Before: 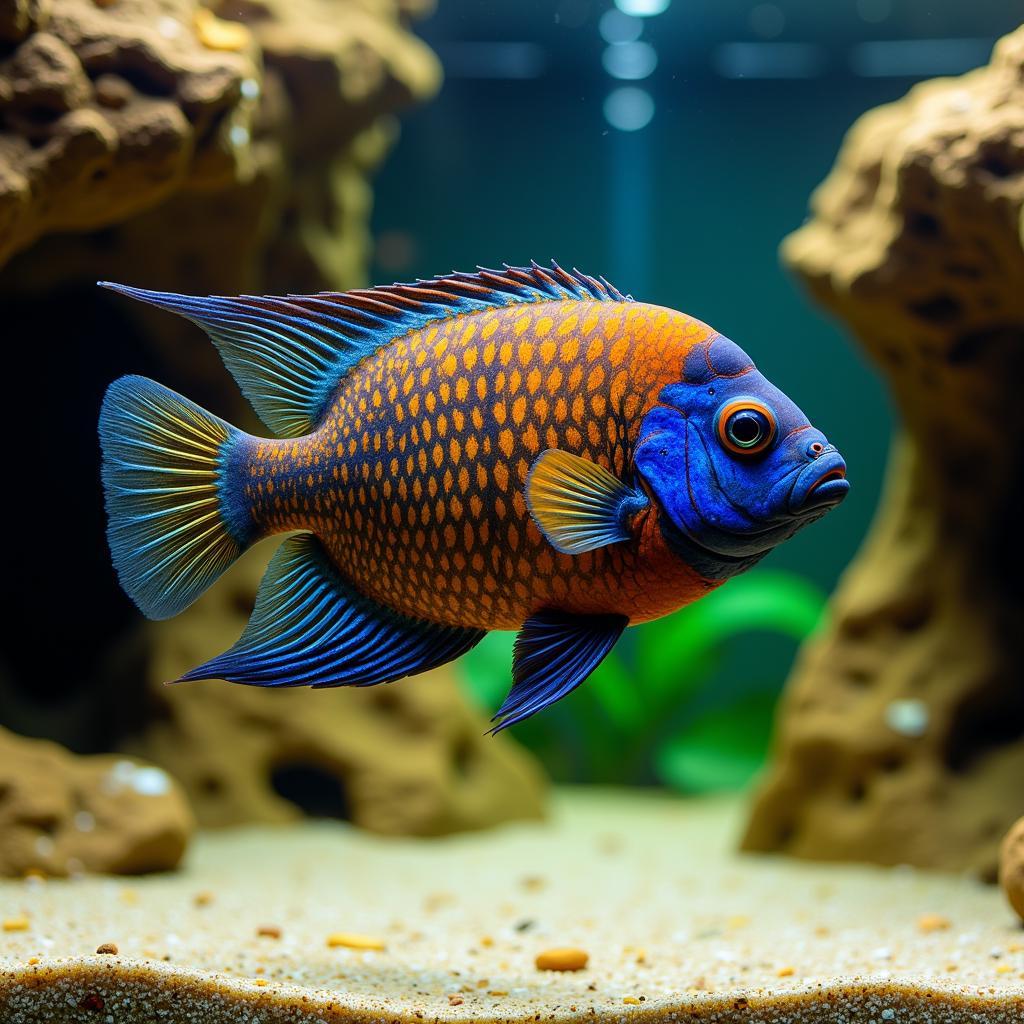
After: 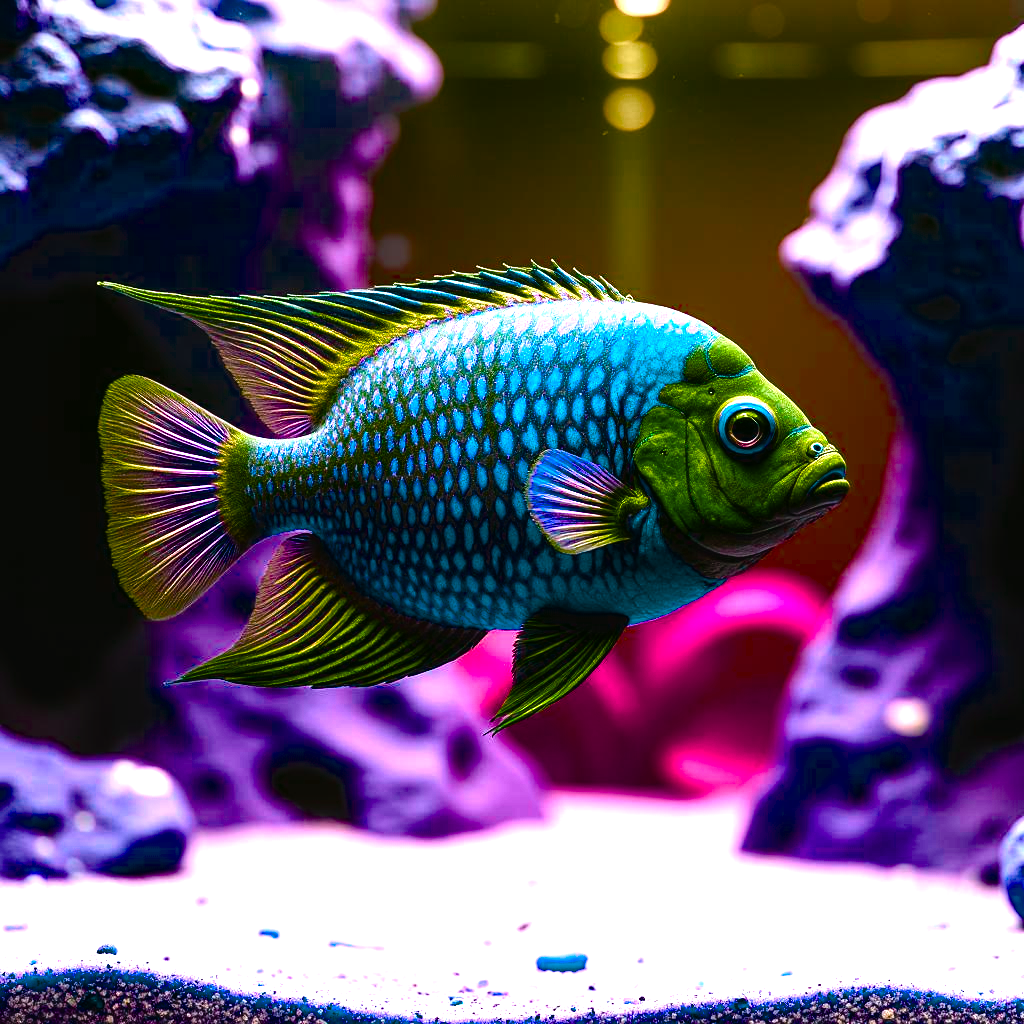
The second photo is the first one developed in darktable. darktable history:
exposure: black level correction -0.005, exposure 0.618 EV, compensate highlight preservation false
color balance rgb: linear chroma grading › shadows 10.658%, linear chroma grading › highlights 9.916%, linear chroma grading › global chroma 14.679%, linear chroma grading › mid-tones 14.747%, perceptual saturation grading › global saturation 34.69%, perceptual saturation grading › highlights -24.898%, perceptual saturation grading › shadows 50.133%, hue shift -150.4°, contrast 34.641%, saturation formula JzAzBz (2021)
